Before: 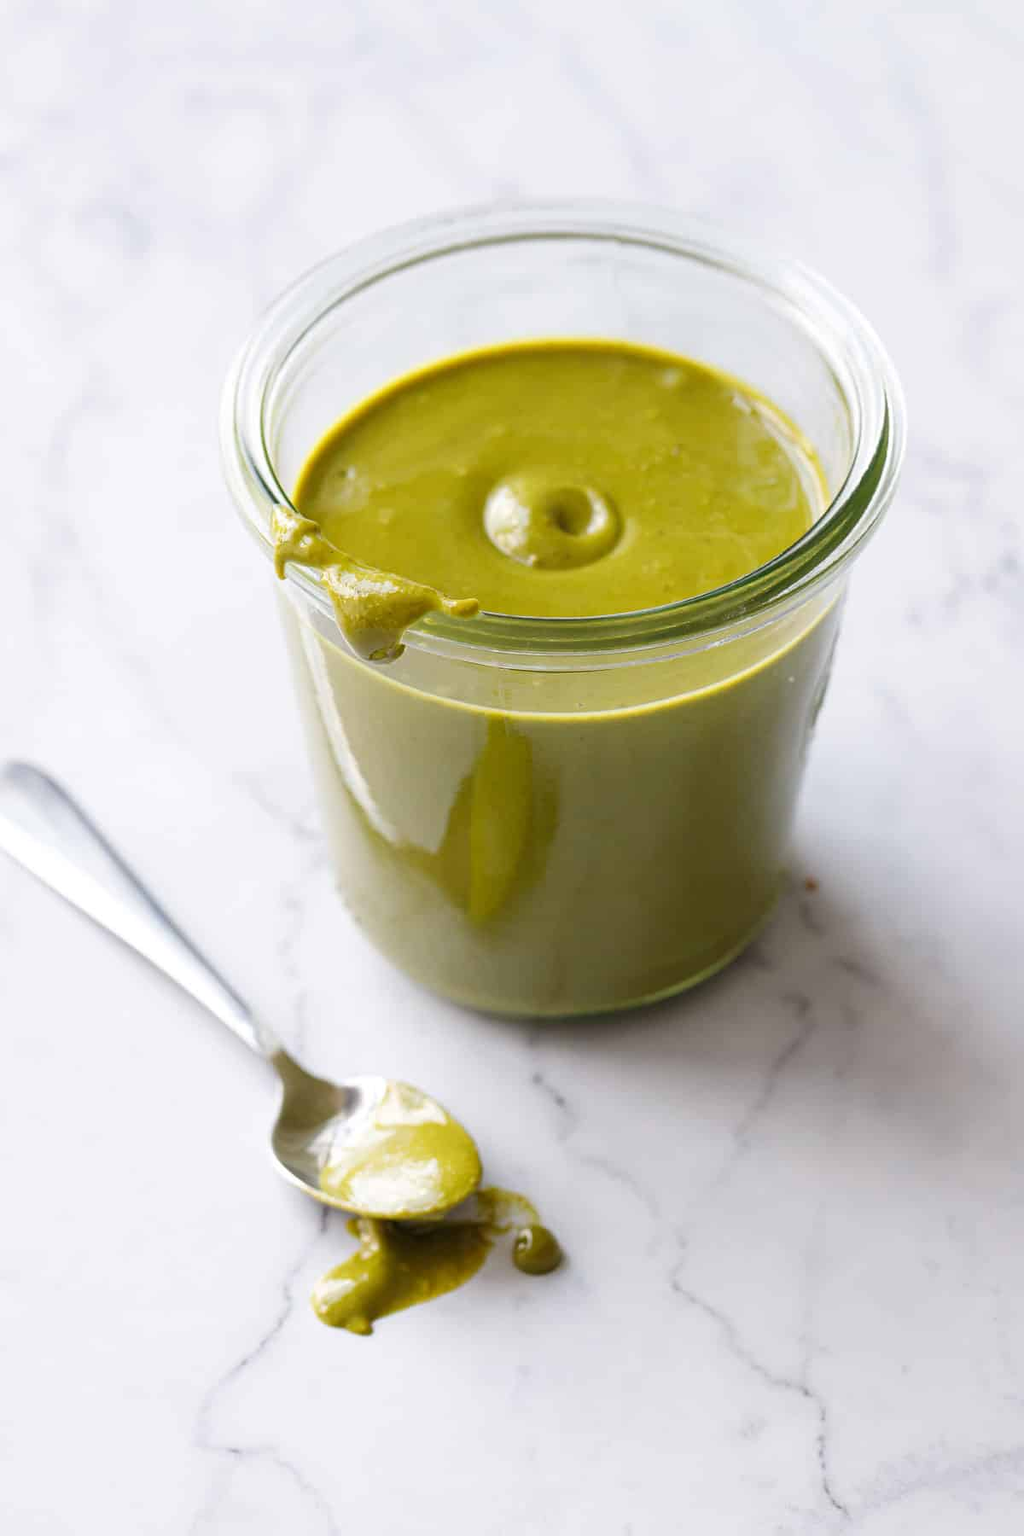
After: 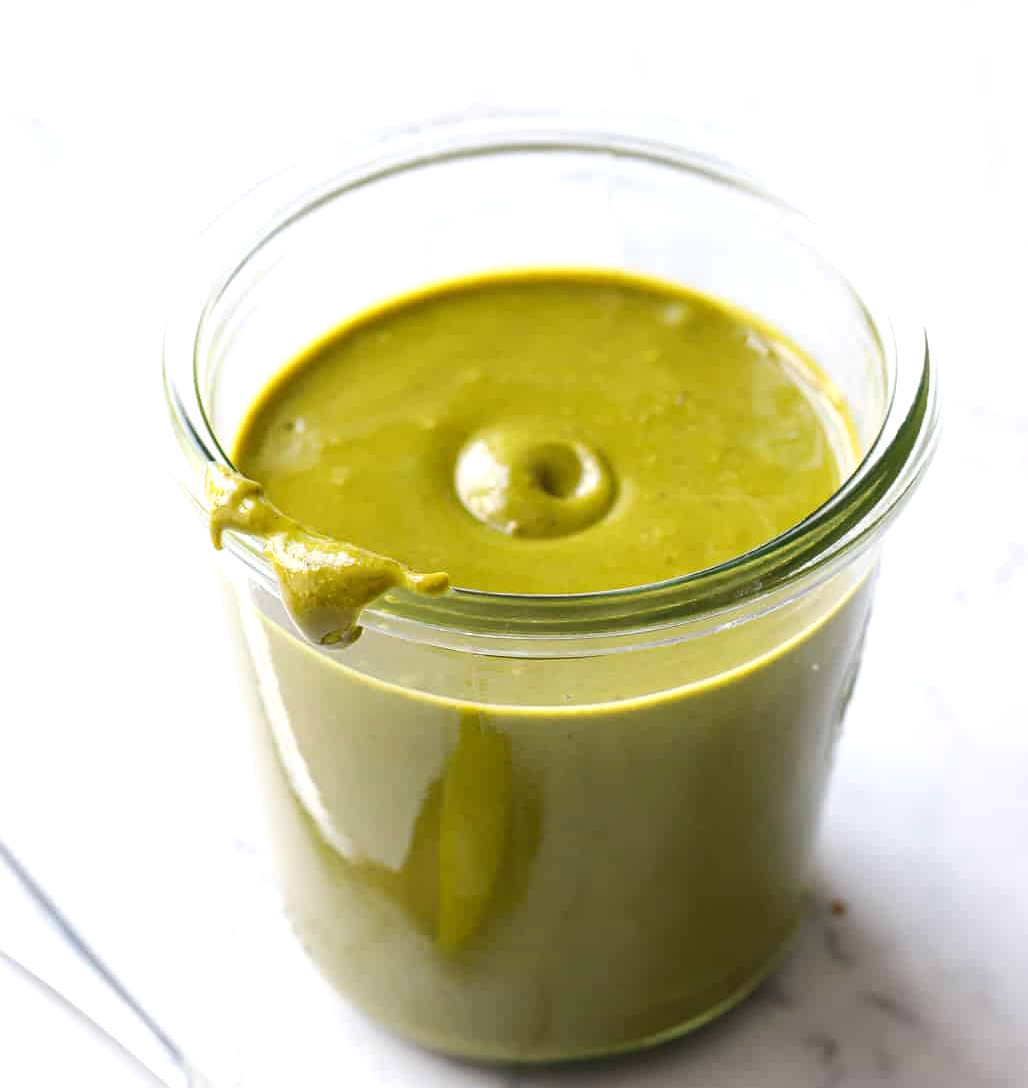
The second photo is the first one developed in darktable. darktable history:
crop and rotate: left 9.345%, top 7.22%, right 4.982%, bottom 32.331%
tone equalizer: -8 EV -0.417 EV, -7 EV -0.389 EV, -6 EV -0.333 EV, -5 EV -0.222 EV, -3 EV 0.222 EV, -2 EV 0.333 EV, -1 EV 0.389 EV, +0 EV 0.417 EV, edges refinement/feathering 500, mask exposure compensation -1.57 EV, preserve details no
